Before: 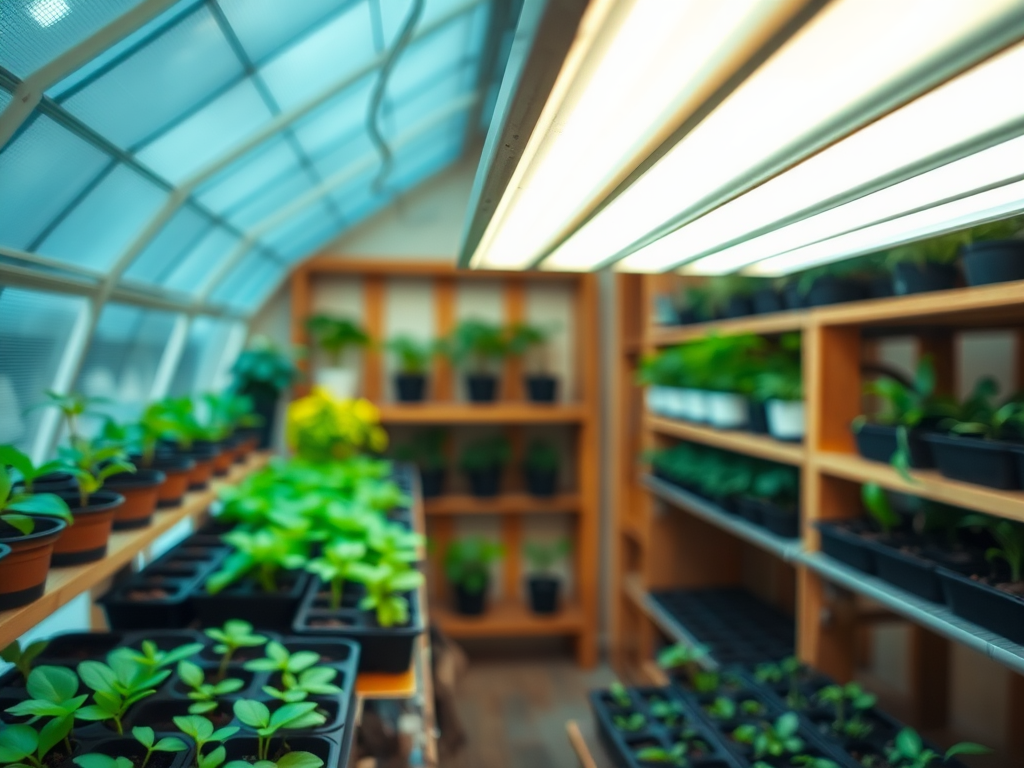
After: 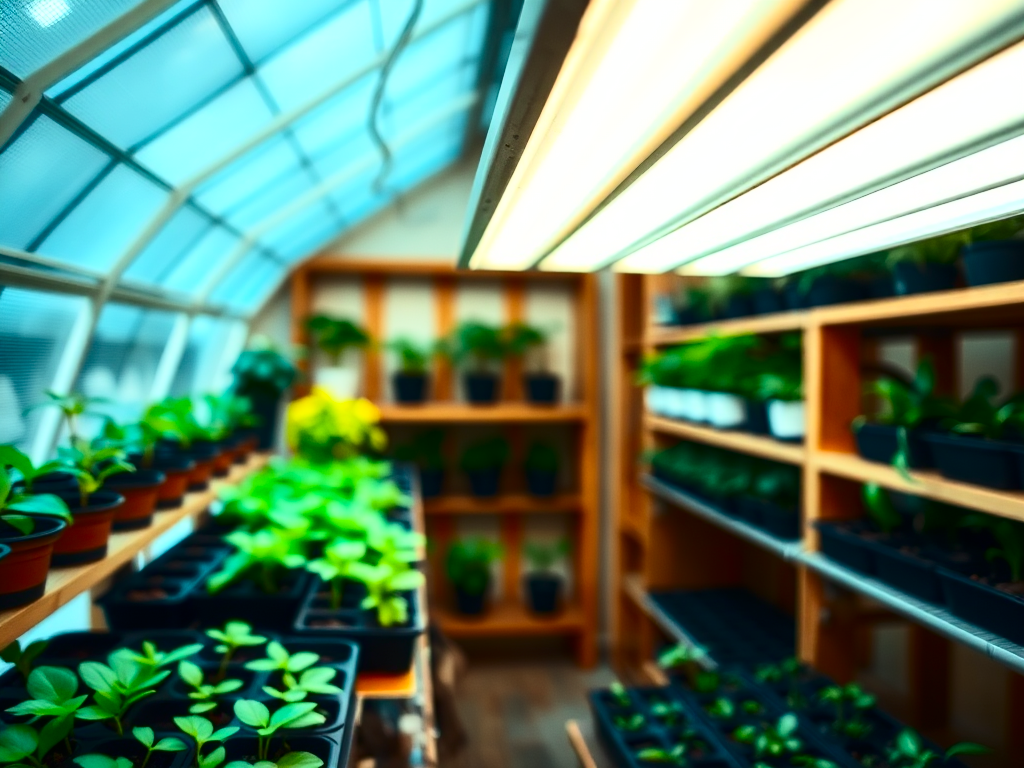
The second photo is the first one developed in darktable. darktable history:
contrast brightness saturation: contrast 0.411, brightness 0.053, saturation 0.25
